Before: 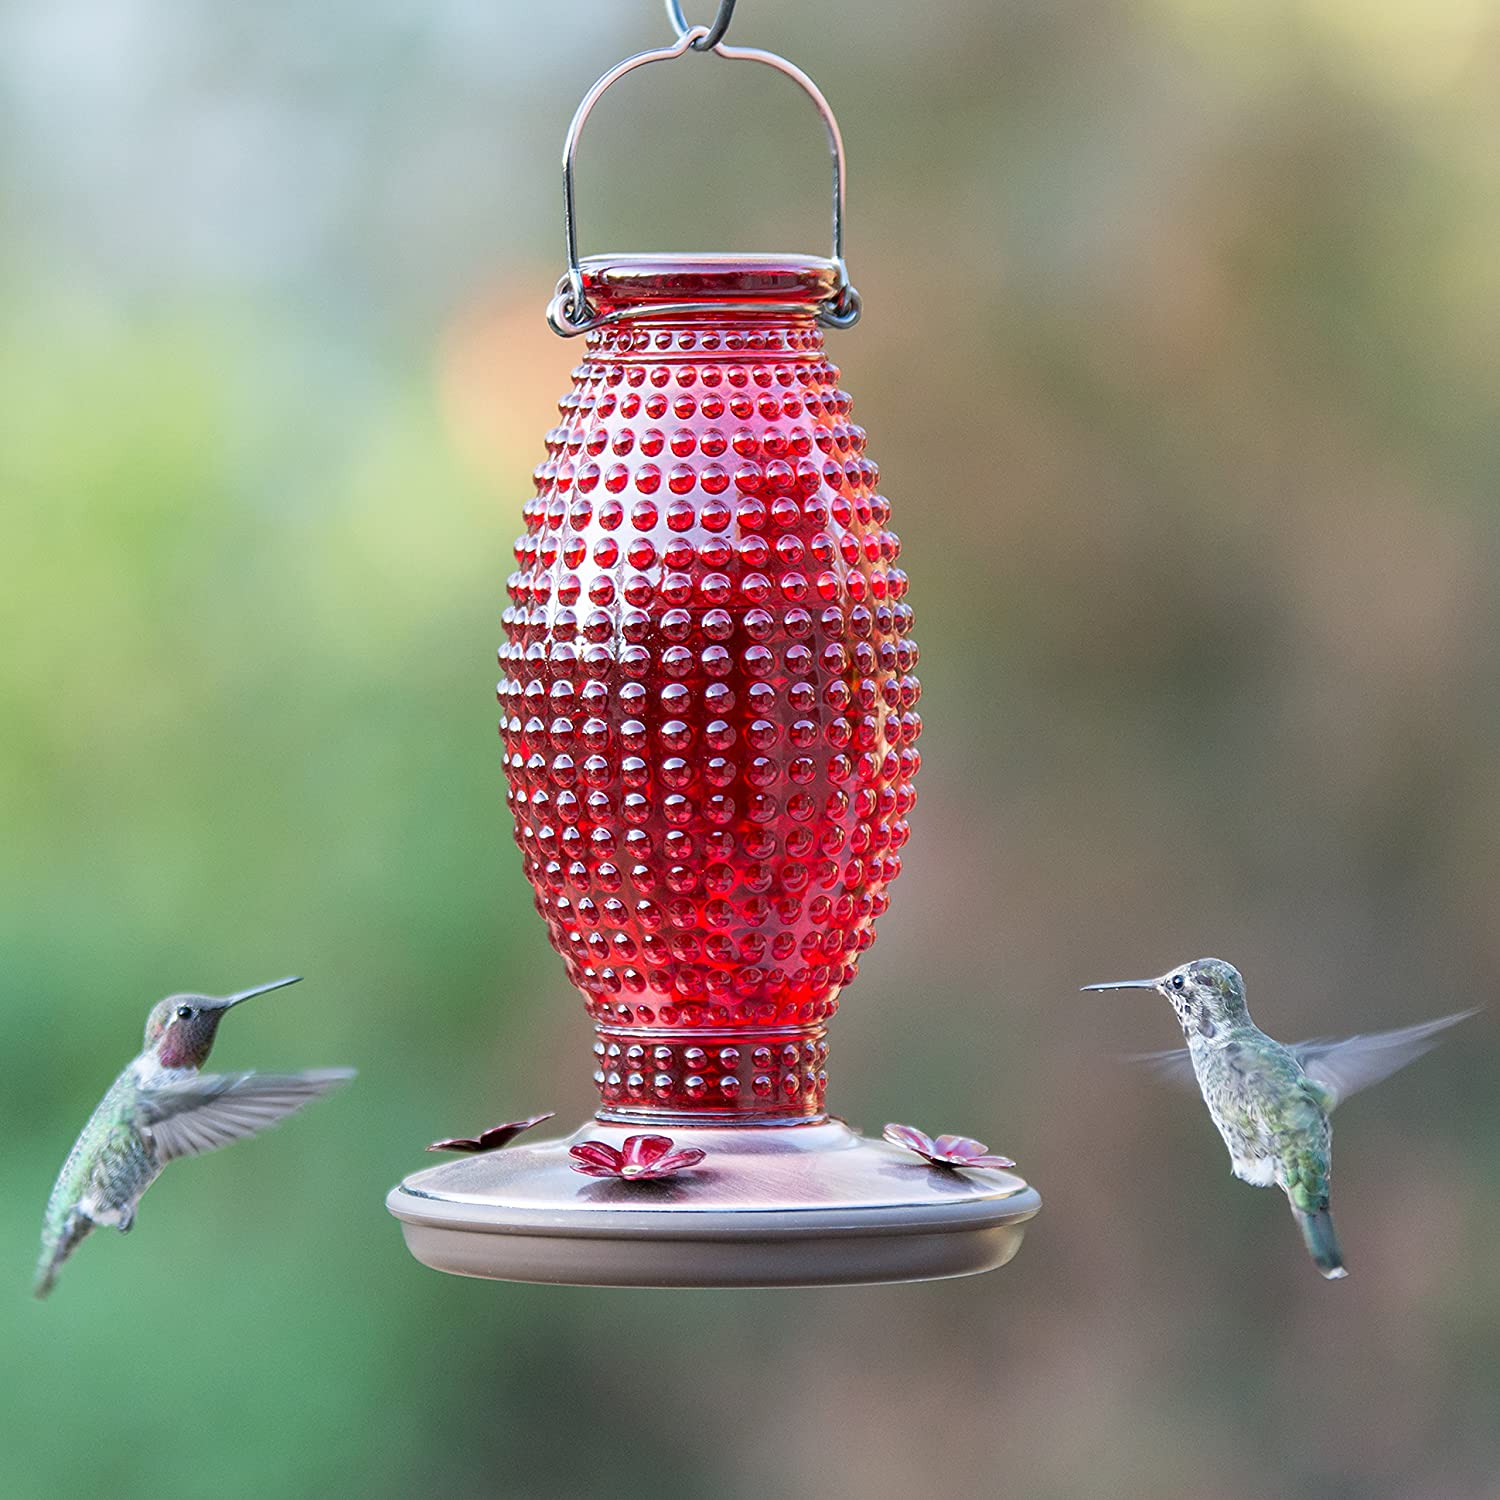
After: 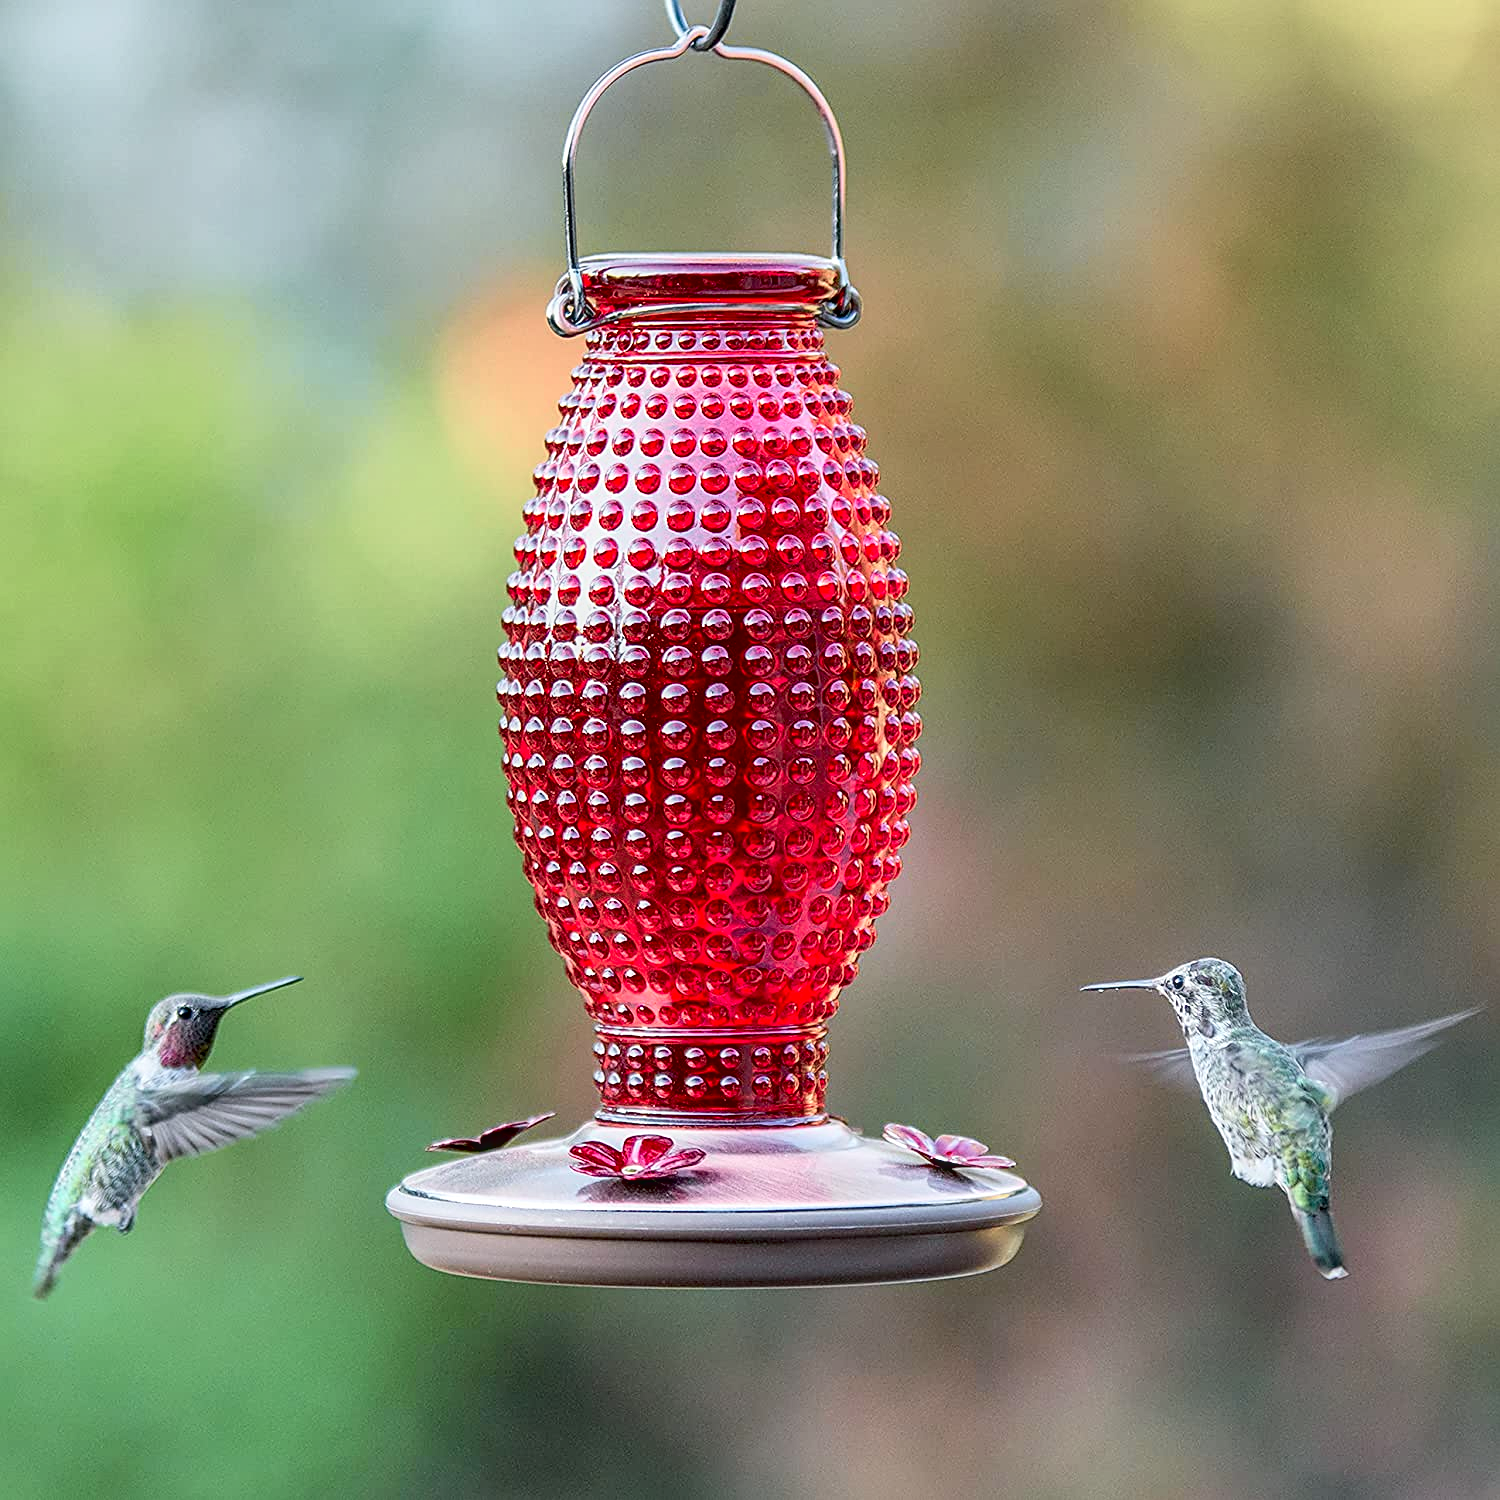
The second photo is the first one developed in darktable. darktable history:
shadows and highlights: soften with gaussian
sharpen: on, module defaults
local contrast: on, module defaults
tone curve: curves: ch0 [(0, 0) (0.058, 0.027) (0.214, 0.183) (0.304, 0.288) (0.522, 0.549) (0.658, 0.7) (0.741, 0.775) (0.844, 0.866) (0.986, 0.957)]; ch1 [(0, 0) (0.172, 0.123) (0.312, 0.296) (0.437, 0.429) (0.471, 0.469) (0.502, 0.5) (0.513, 0.515) (0.572, 0.603) (0.617, 0.653) (0.68, 0.724) (0.889, 0.924) (1, 1)]; ch2 [(0, 0) (0.411, 0.424) (0.489, 0.49) (0.502, 0.5) (0.517, 0.519) (0.549, 0.578) (0.604, 0.628) (0.693, 0.686) (1, 1)], color space Lab, independent channels, preserve colors none
exposure: black level correction 0.01, exposure 0.016 EV, compensate exposure bias true, compensate highlight preservation false
